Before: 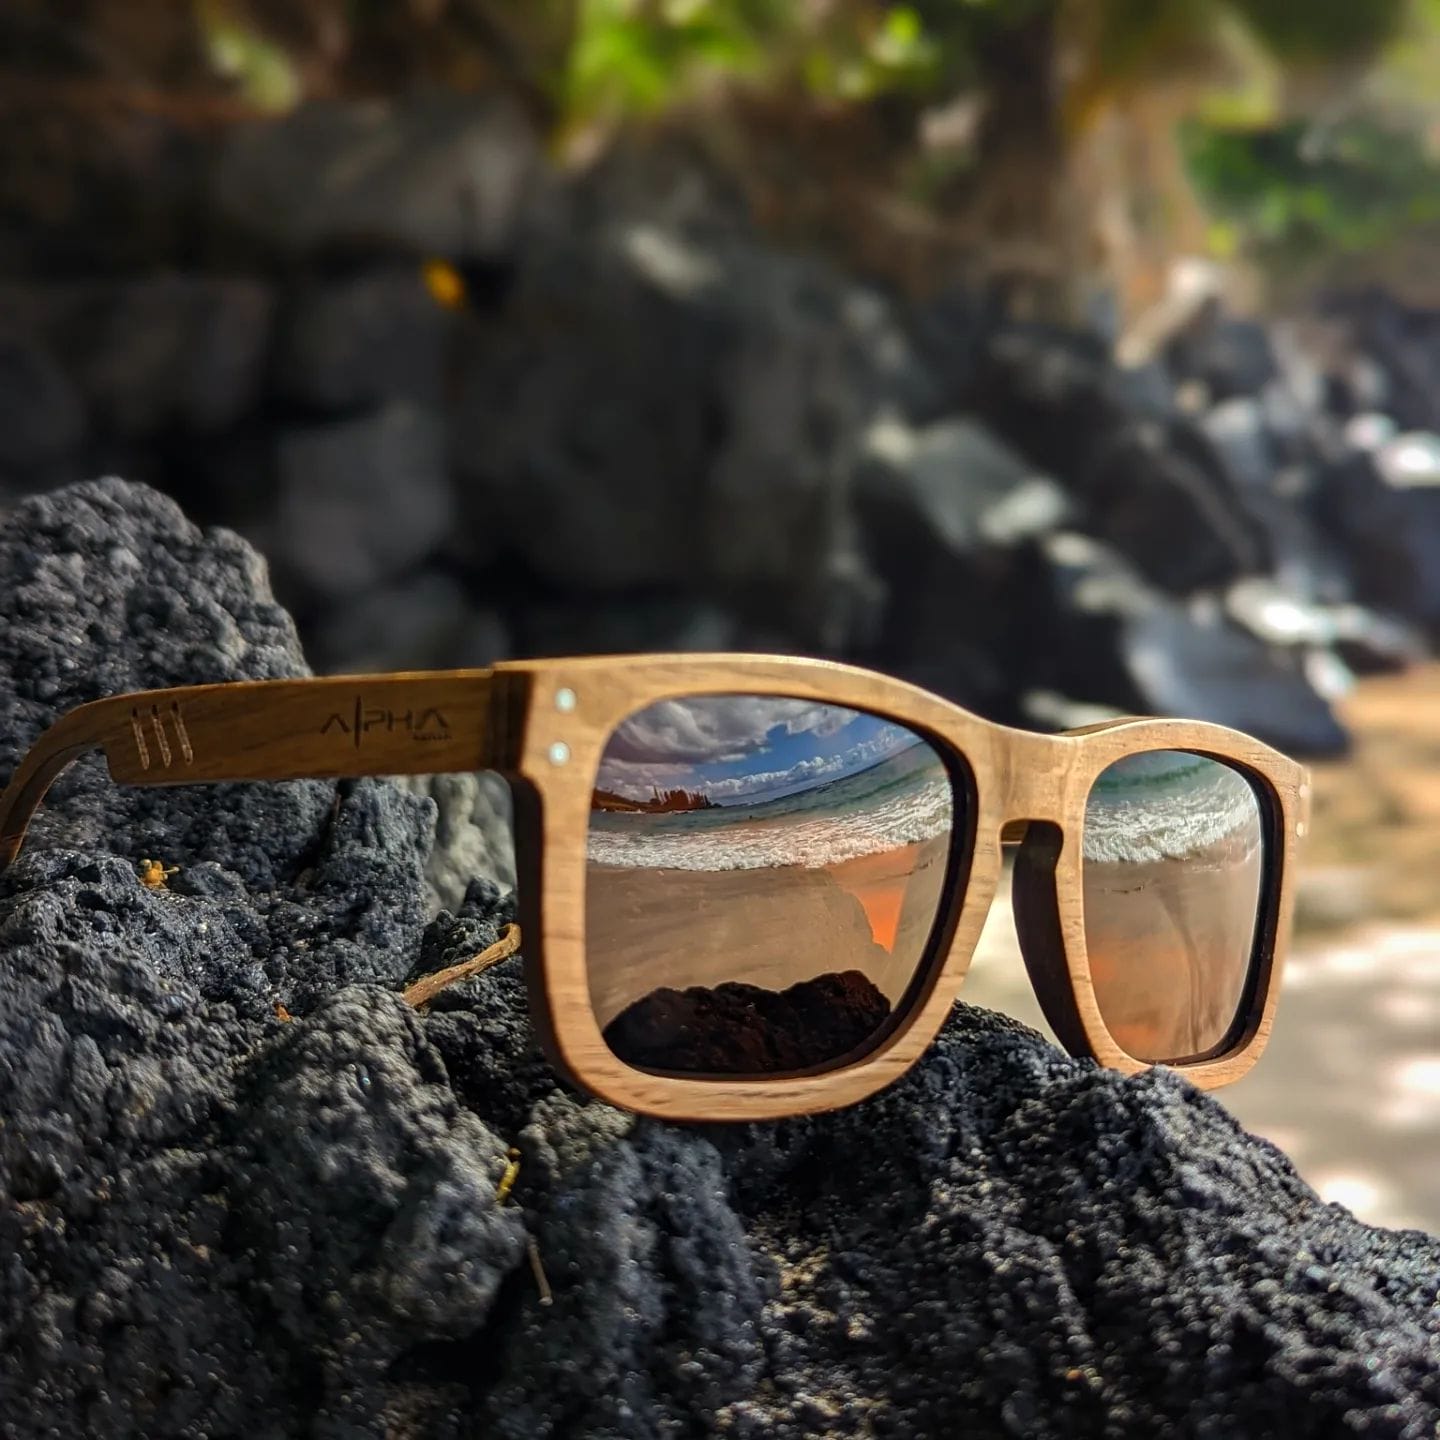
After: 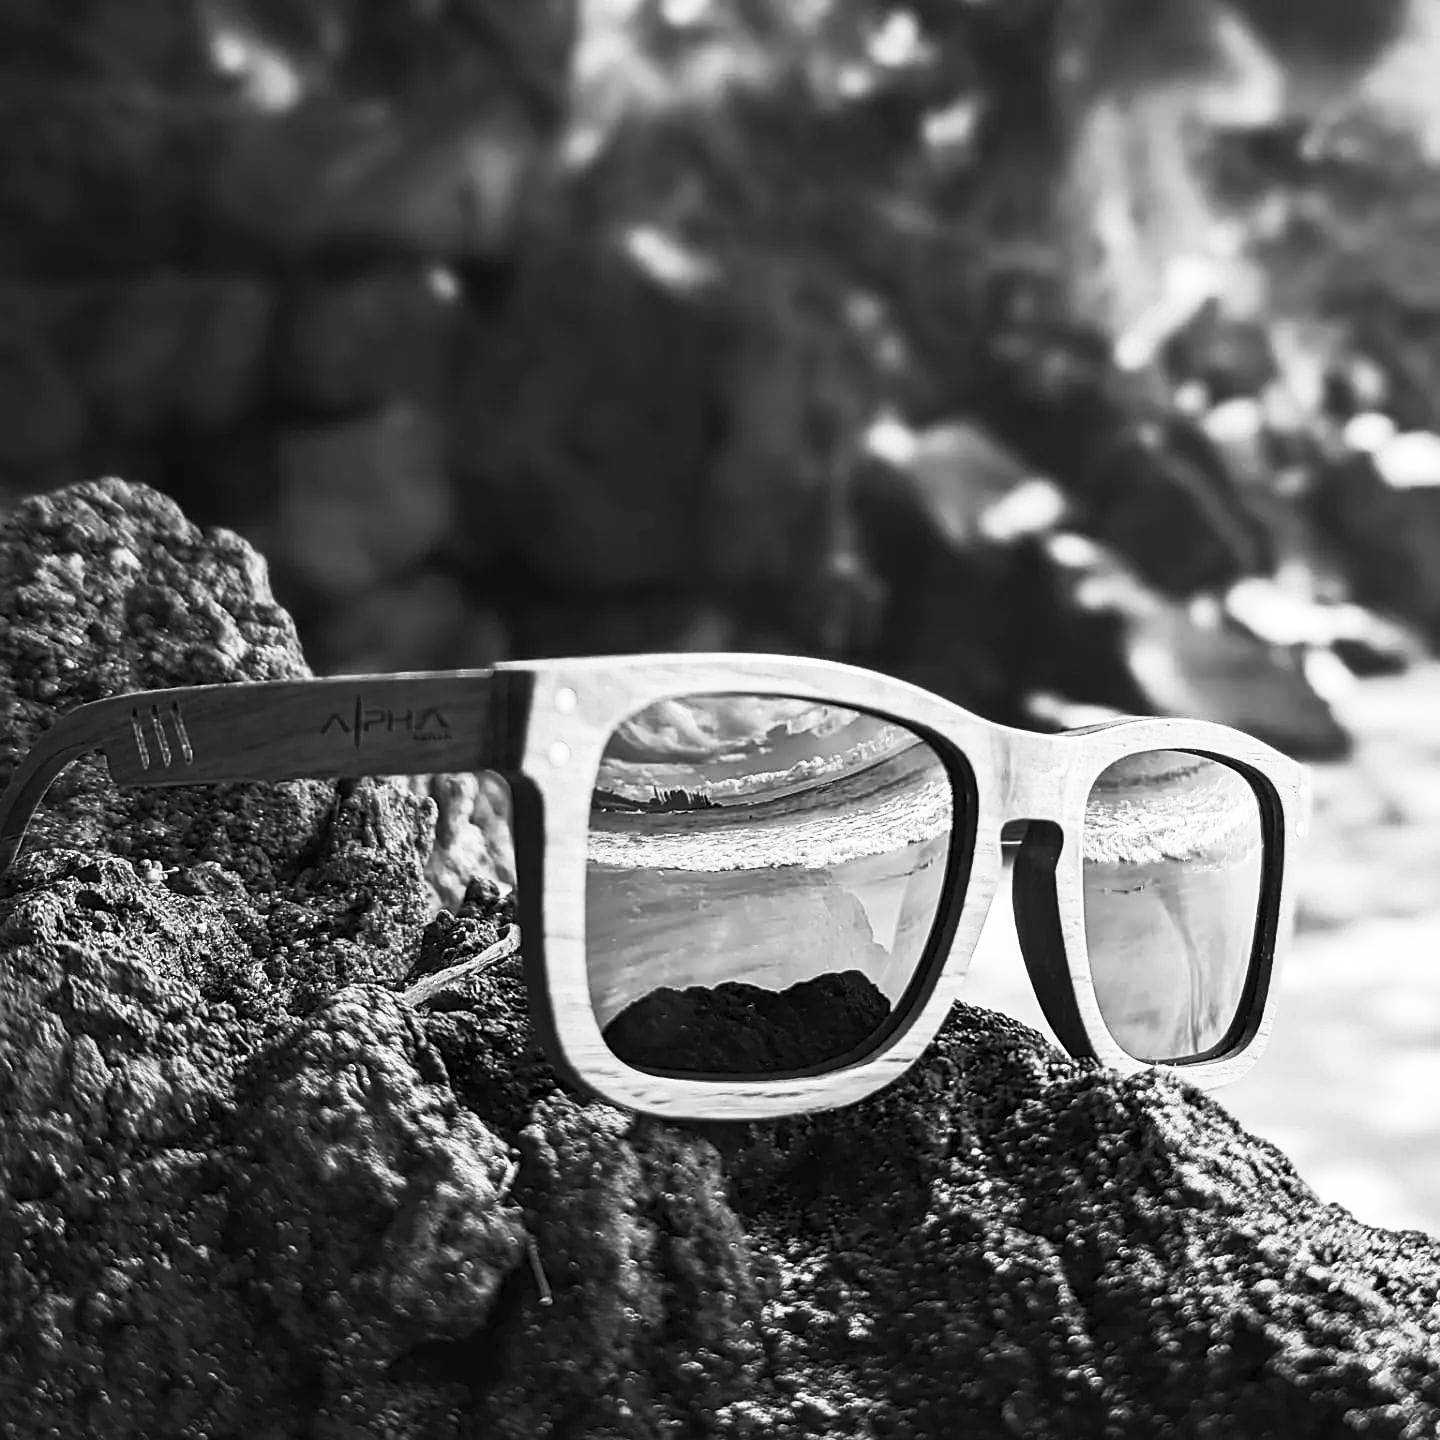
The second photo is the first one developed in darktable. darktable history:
sharpen: on, module defaults
contrast brightness saturation: contrast 0.53, brightness 0.47, saturation -1
